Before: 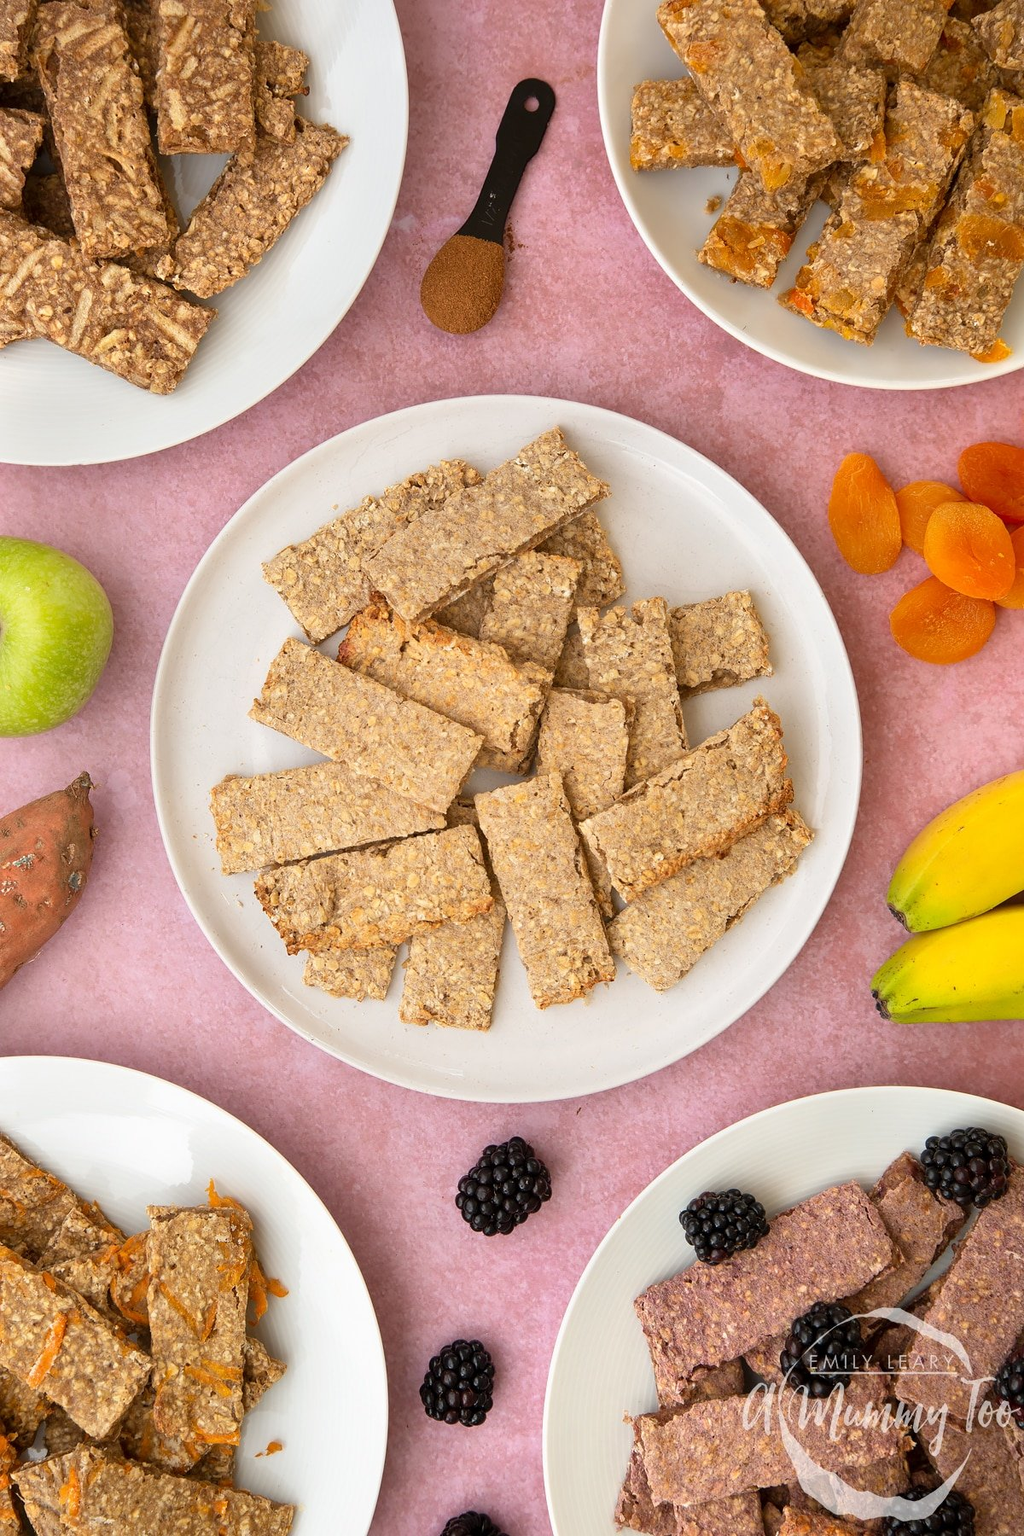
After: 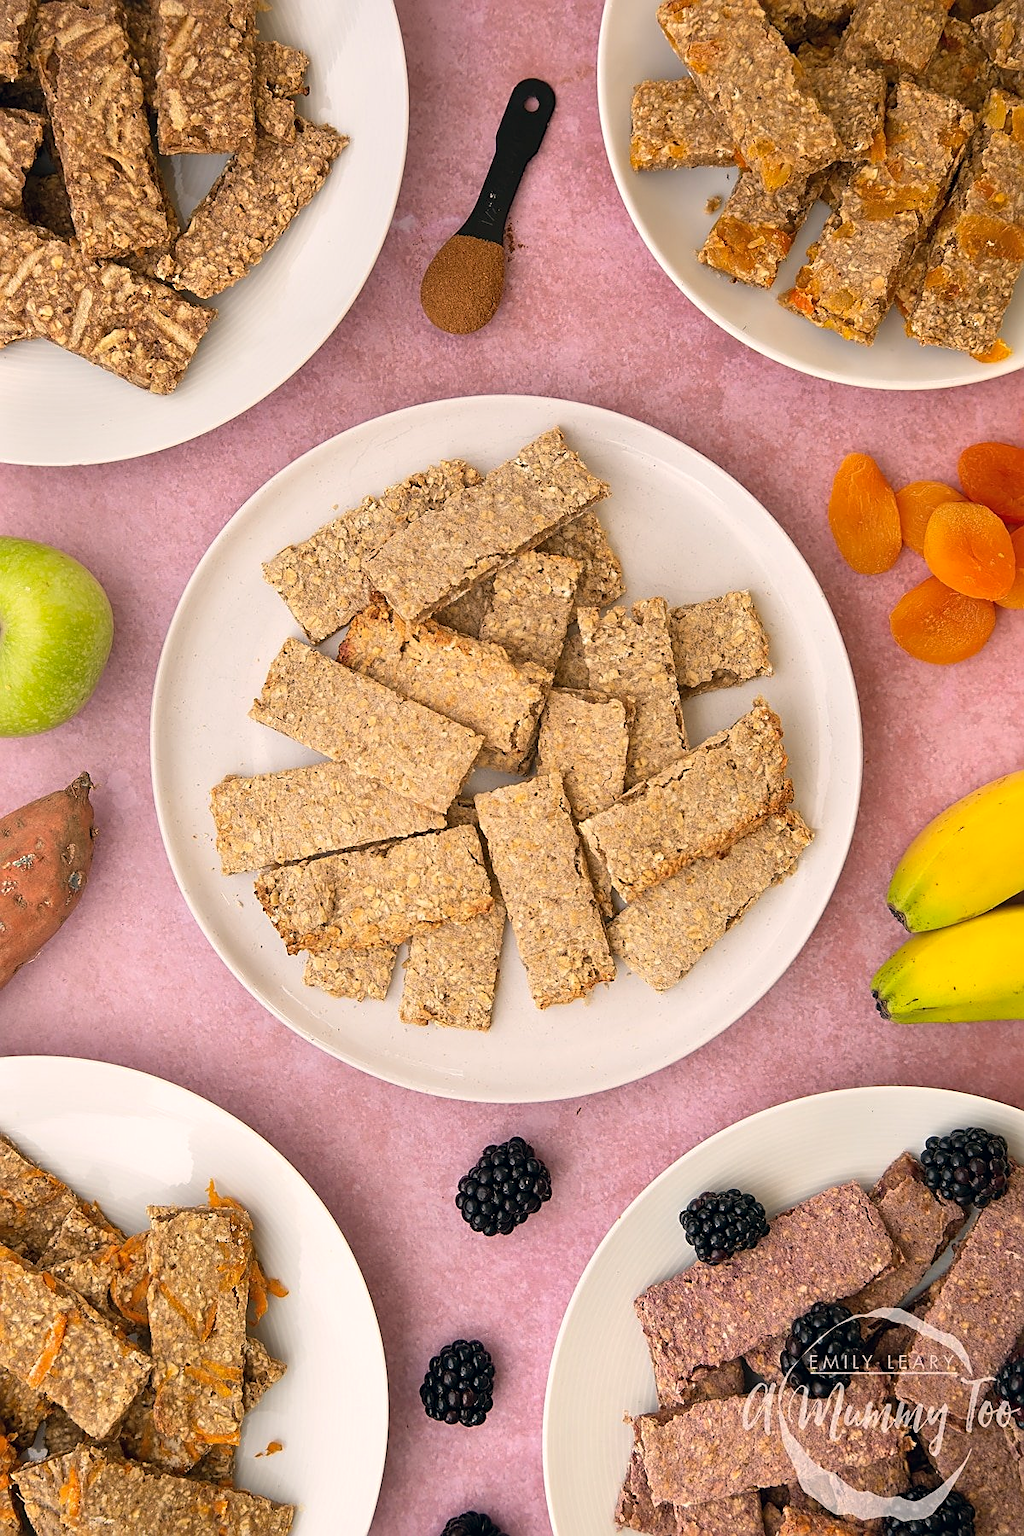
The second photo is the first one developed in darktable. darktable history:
color correction: highlights a* 5.38, highlights b* 5.3, shadows a* -4.26, shadows b* -5.11
sharpen: on, module defaults
